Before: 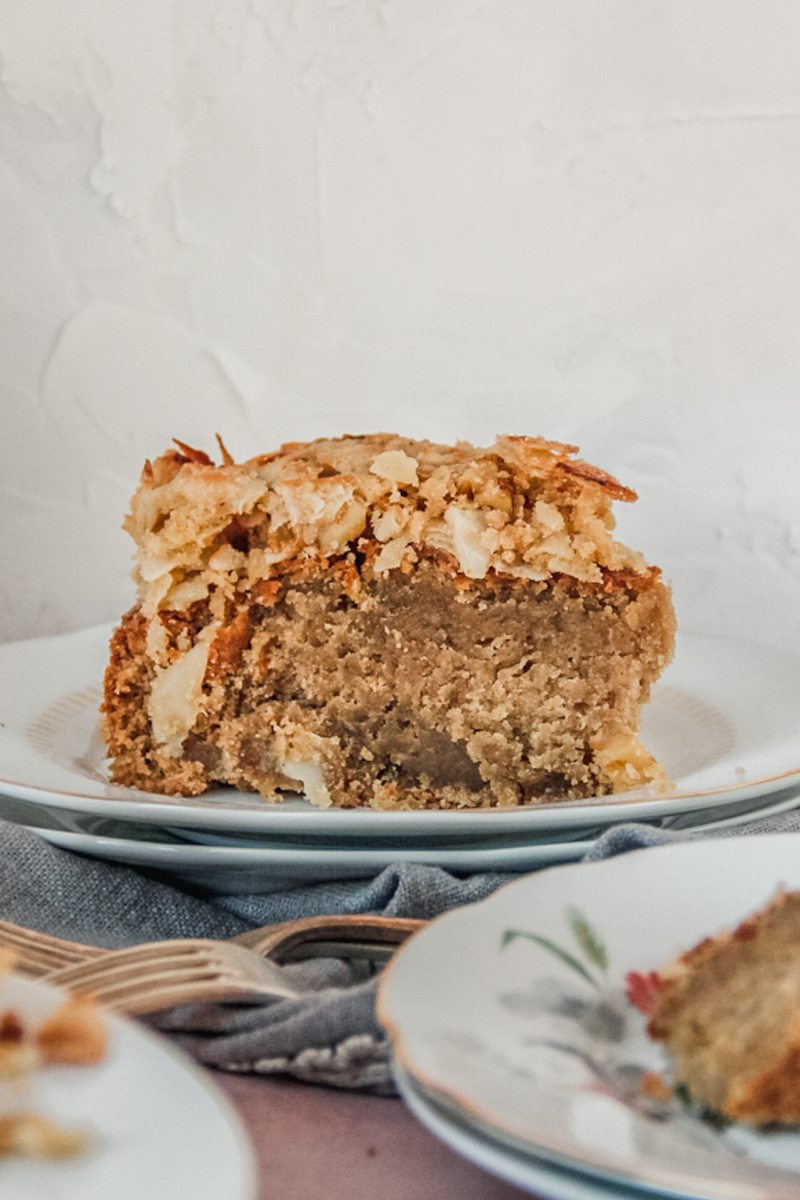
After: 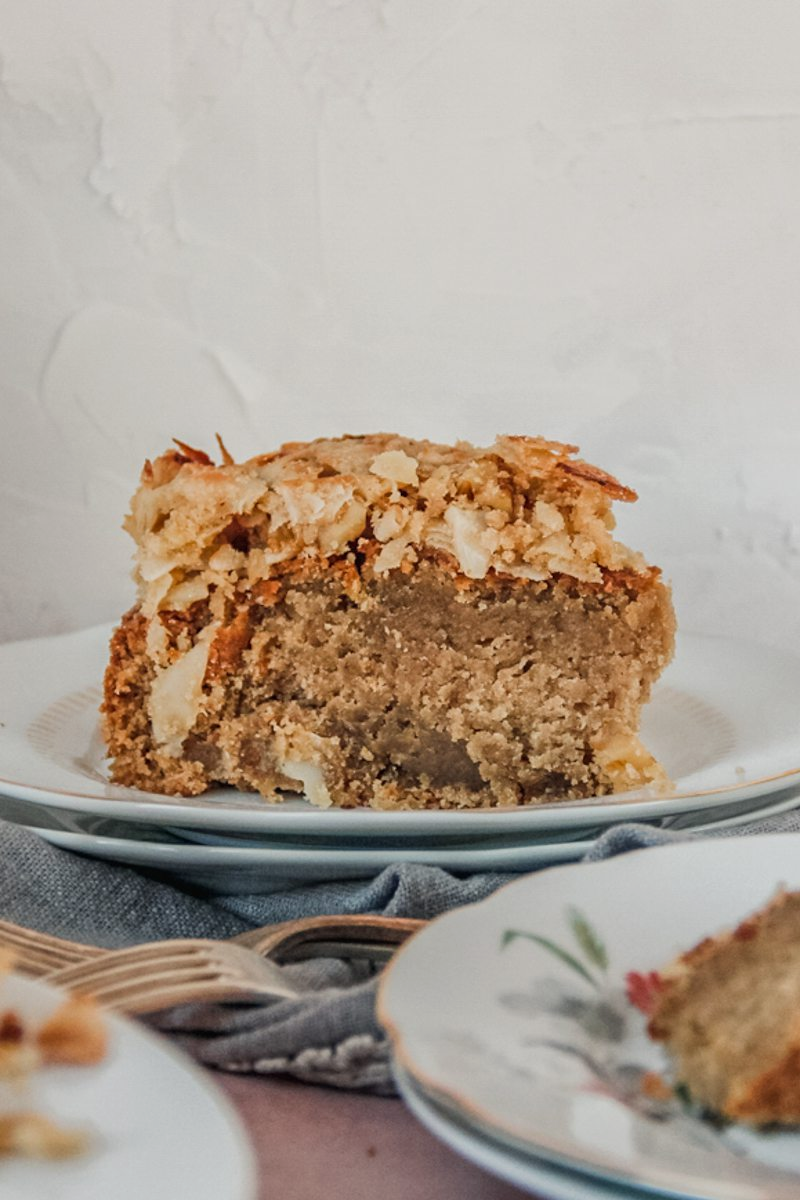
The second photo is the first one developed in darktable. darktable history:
exposure: exposure -0.169 EV, compensate highlight preservation false
